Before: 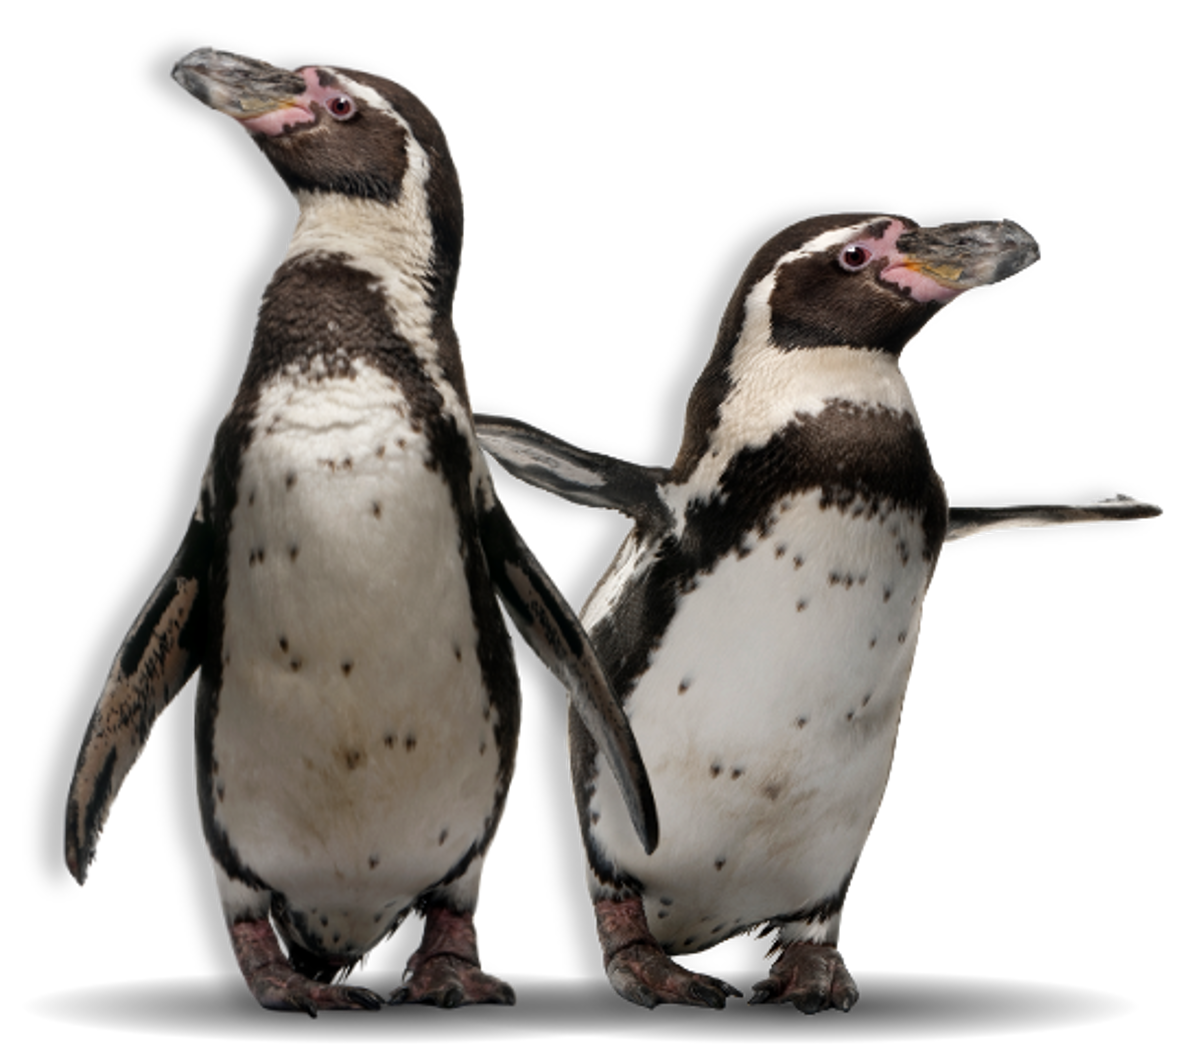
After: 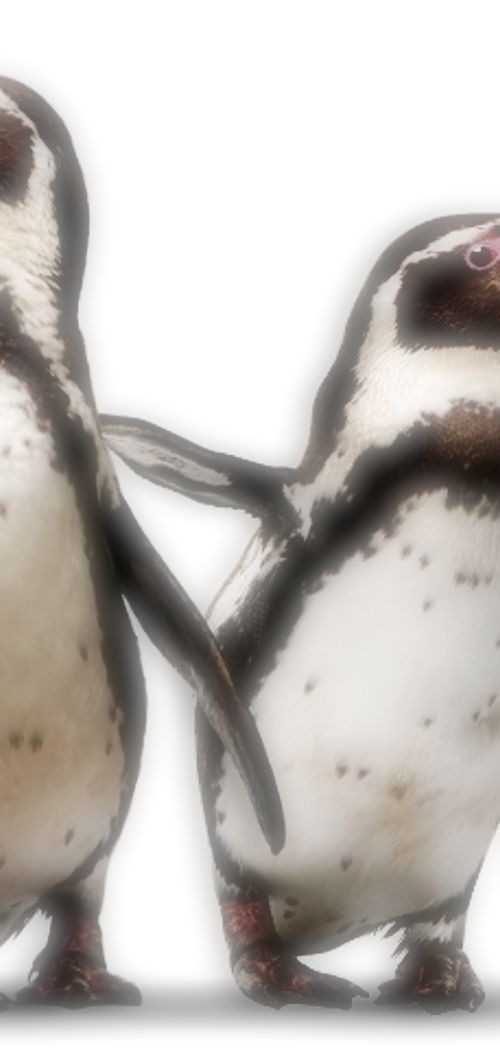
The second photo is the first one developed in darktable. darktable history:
crop: left 31.229%, right 27.105%
soften: on, module defaults
local contrast: highlights 100%, shadows 100%, detail 120%, midtone range 0.2
base curve: curves: ch0 [(0, 0) (0.036, 0.025) (0.121, 0.166) (0.206, 0.329) (0.605, 0.79) (1, 1)], preserve colors none
shadows and highlights: radius 93.07, shadows -14.46, white point adjustment 0.23, highlights 31.48, compress 48.23%, highlights color adjustment 52.79%, soften with gaussian
